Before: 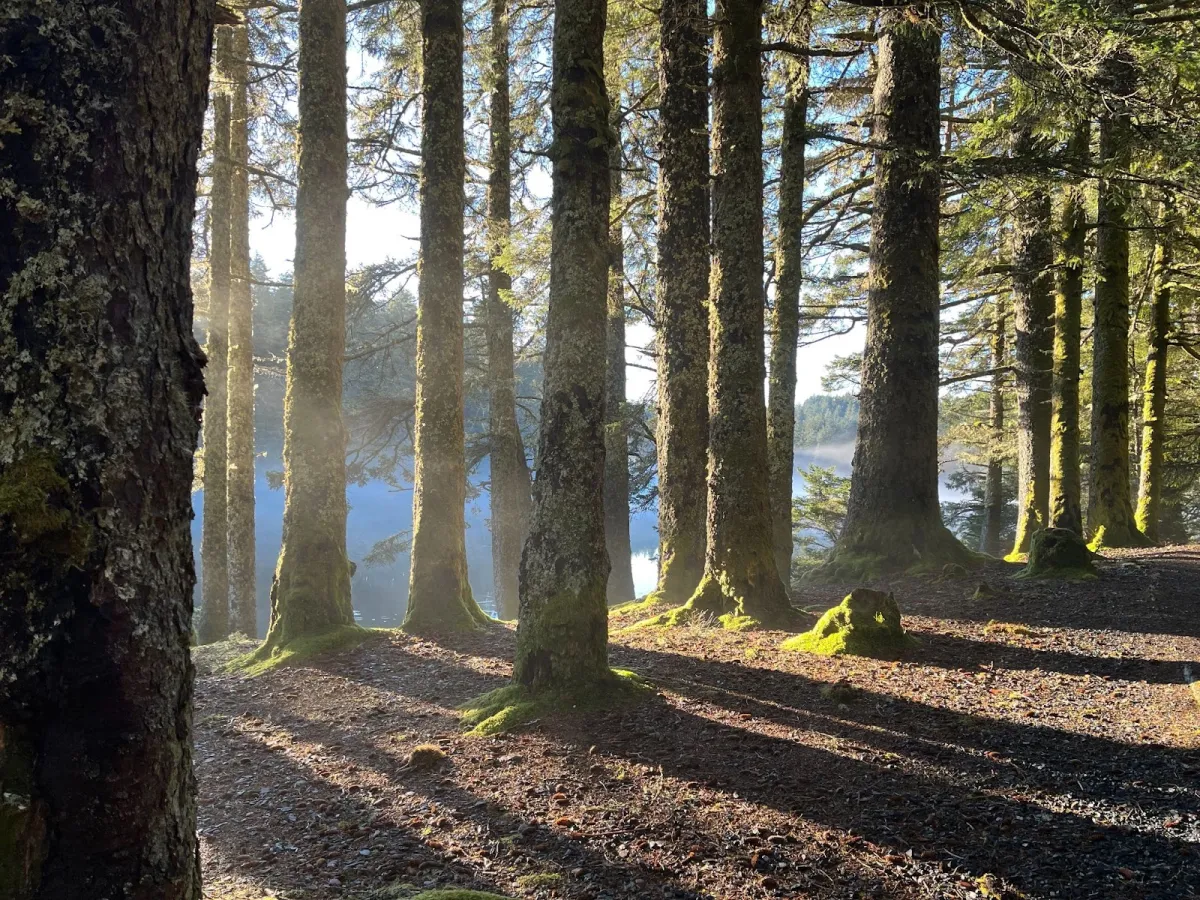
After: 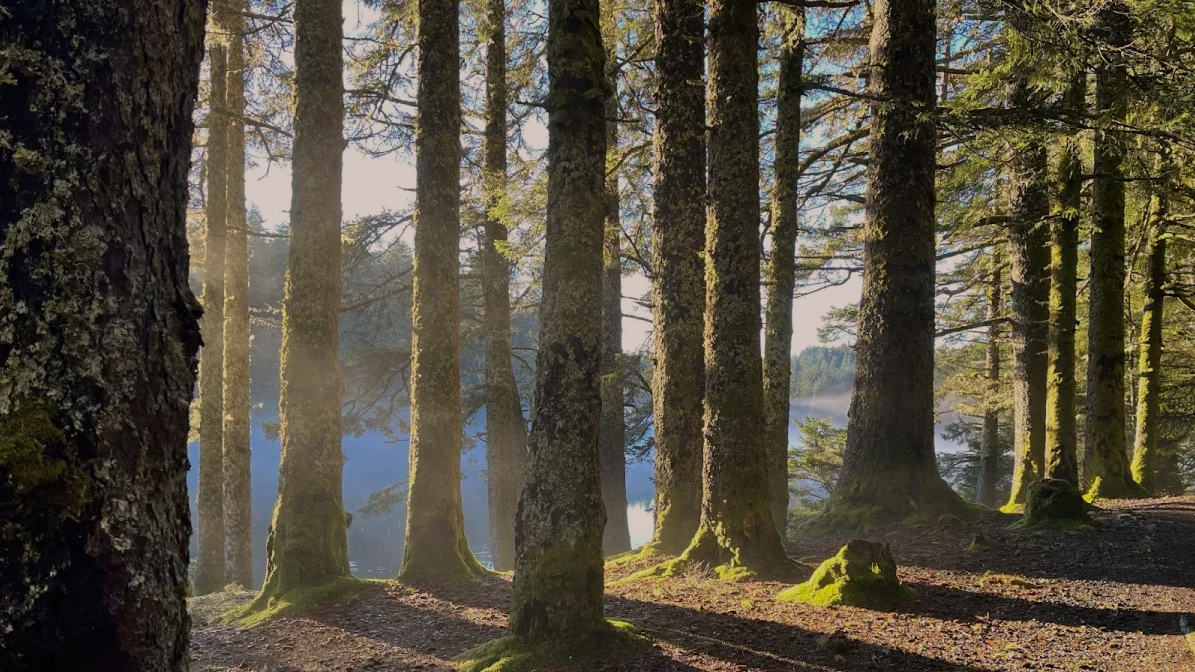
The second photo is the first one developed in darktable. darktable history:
color correction: highlights a* 3.81, highlights b* 5.13
velvia: strength 17.49%
tone curve: curves: ch0 [(0, 0) (0.004, 0.002) (0.02, 0.013) (0.218, 0.218) (0.664, 0.718) (0.832, 0.873) (1, 1)]
crop: left 0.395%, top 5.548%, bottom 19.776%
tone equalizer: -8 EV -0.021 EV, -7 EV 0.012 EV, -6 EV -0.008 EV, -5 EV 0.005 EV, -4 EV -0.033 EV, -3 EV -0.237 EV, -2 EV -0.687 EV, -1 EV -0.983 EV, +0 EV -0.992 EV, smoothing diameter 24.97%, edges refinement/feathering 6.64, preserve details guided filter
